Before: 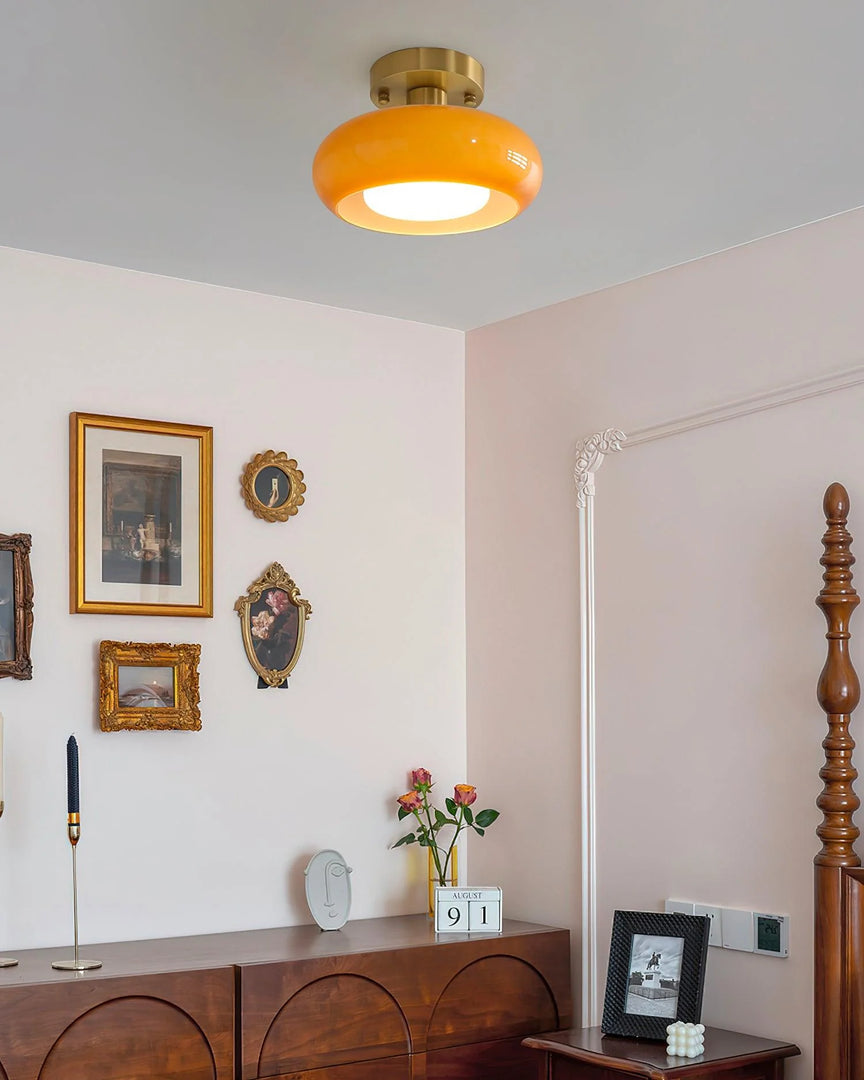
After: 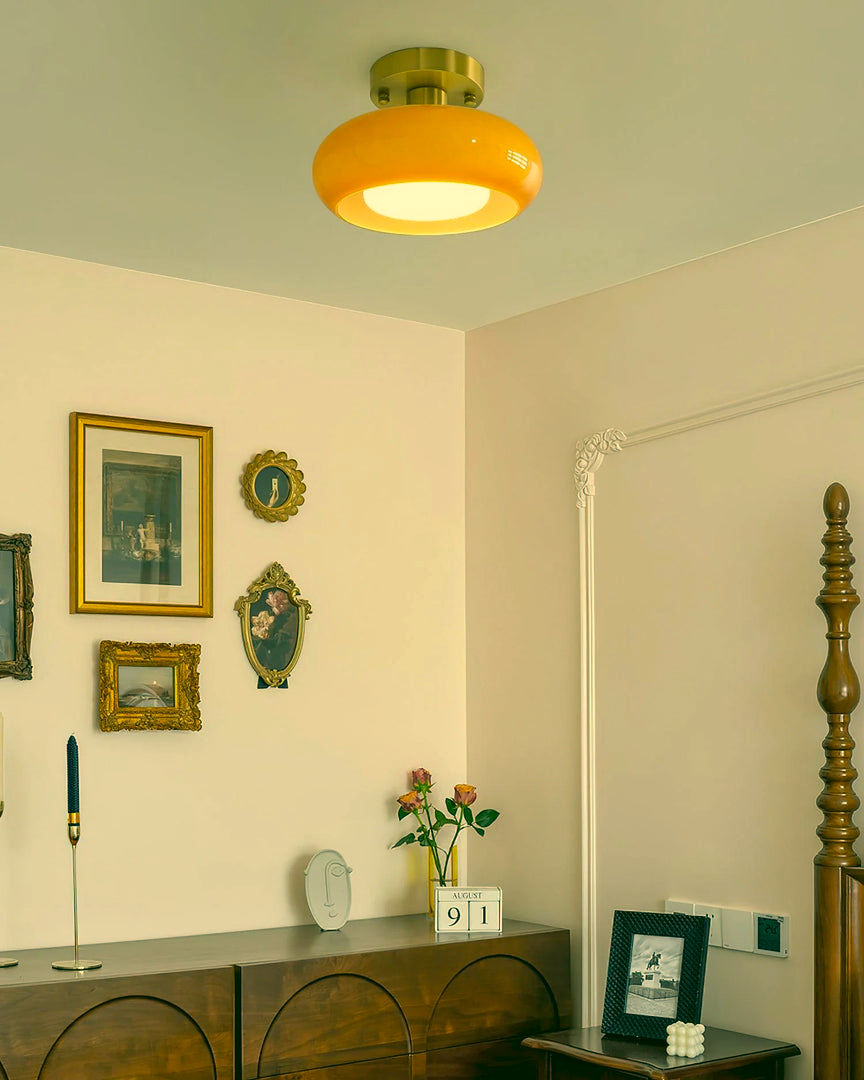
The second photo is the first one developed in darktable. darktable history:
color correction: highlights a* 5.62, highlights b* 33.57, shadows a* -25.86, shadows b* 4.02
exposure: compensate highlight preservation false
